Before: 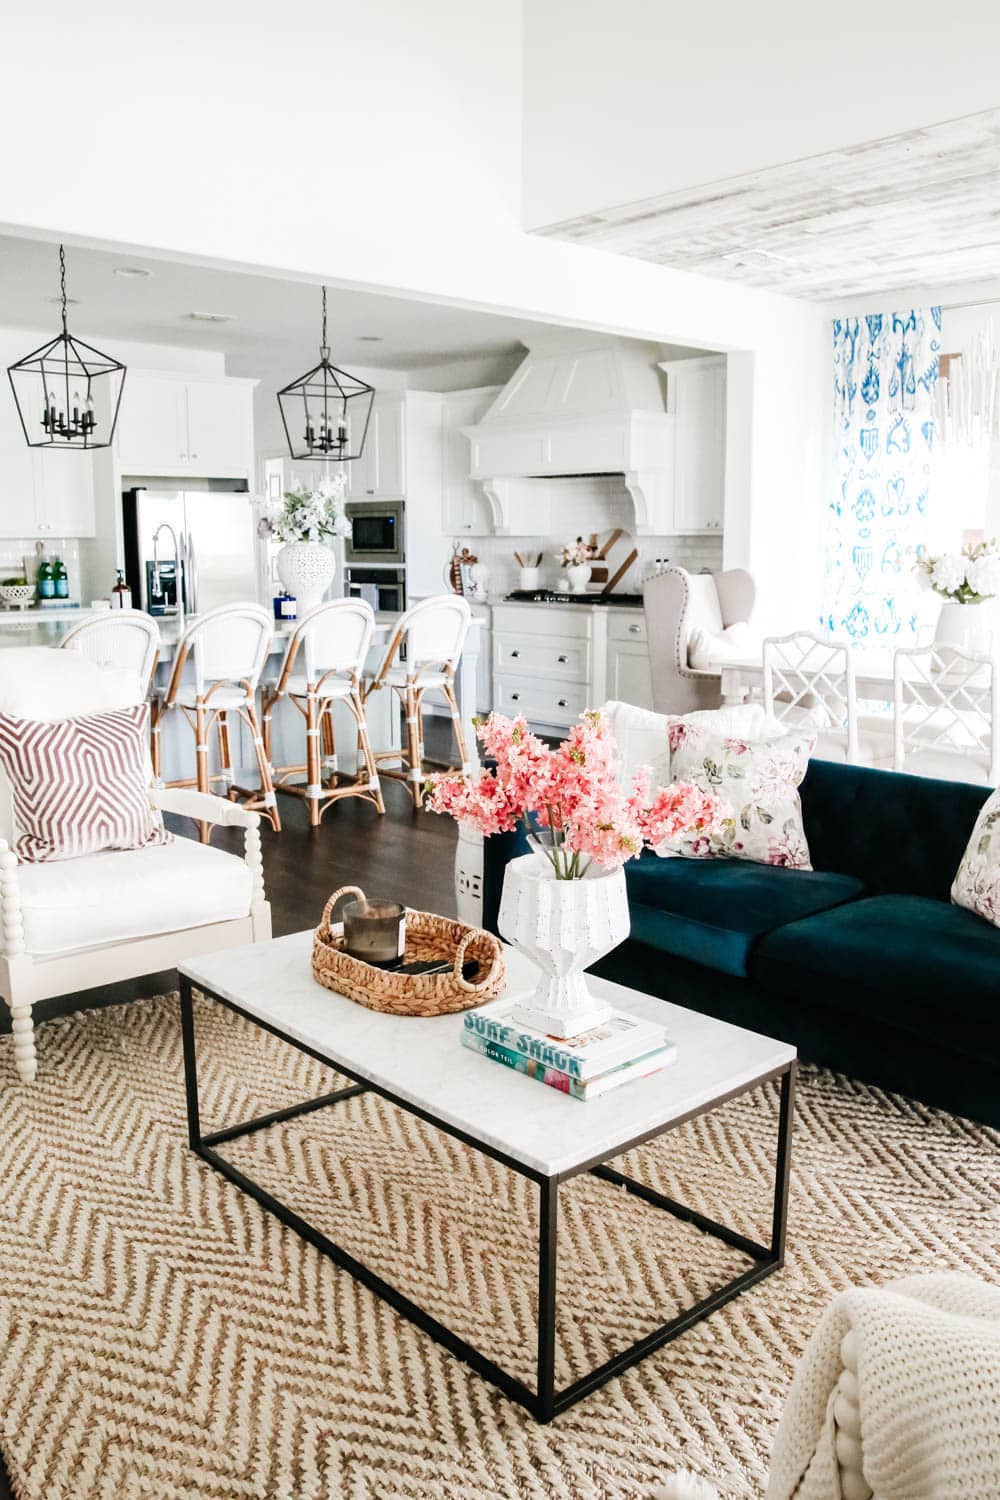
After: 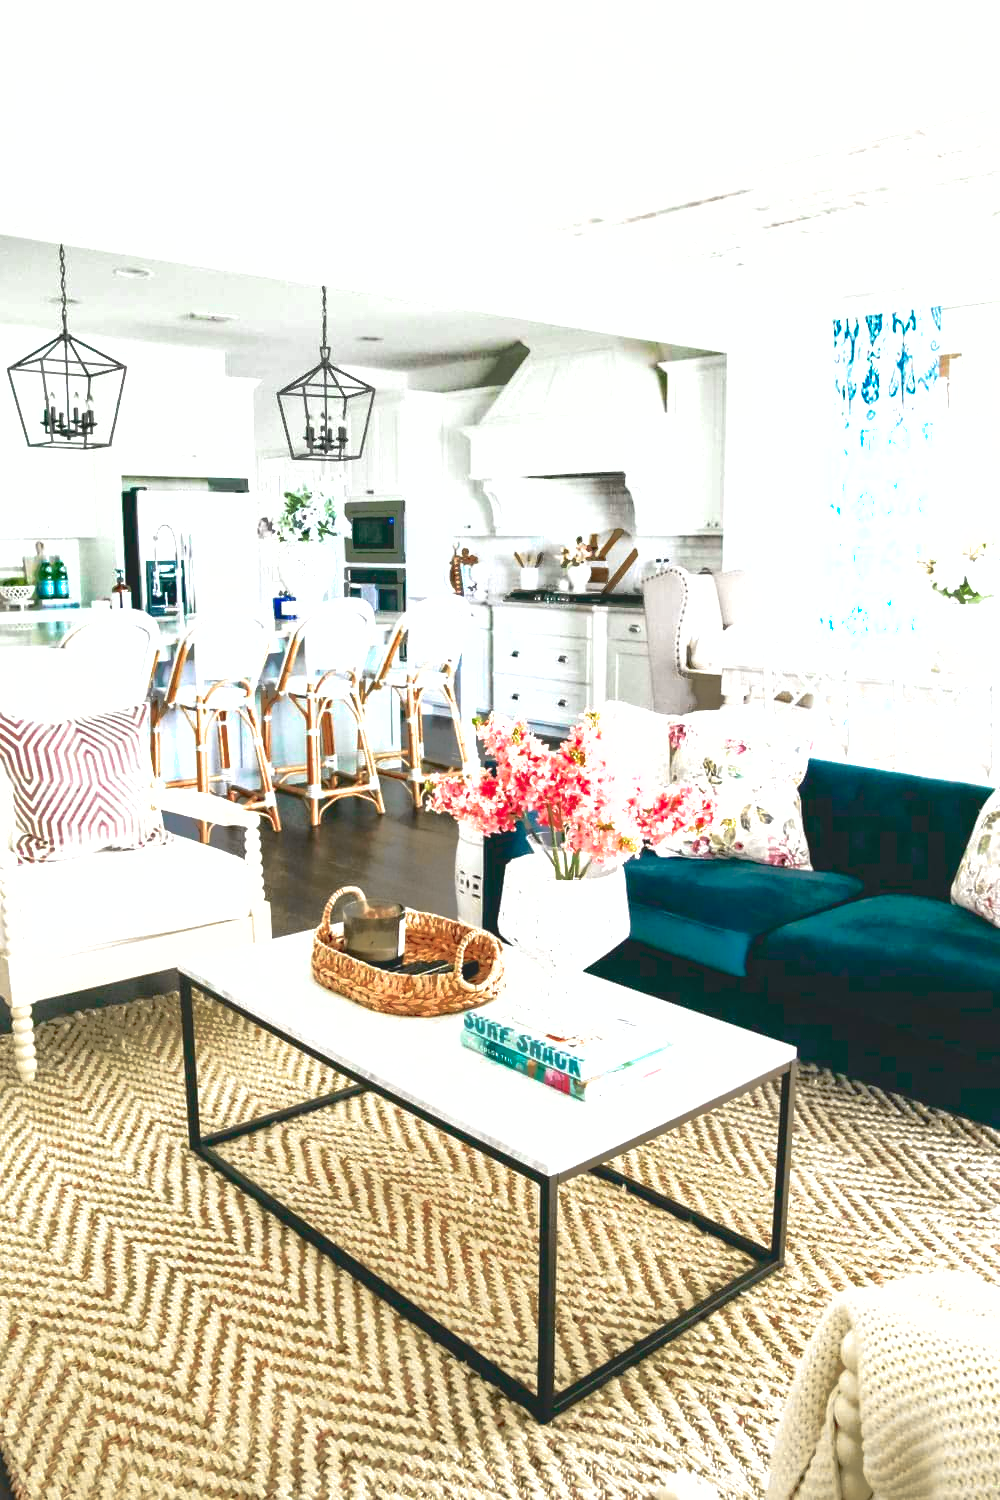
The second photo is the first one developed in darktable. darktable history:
exposure: black level correction 0, exposure 0.905 EV, compensate exposure bias true, compensate highlight preservation false
tone equalizer: on, module defaults
shadows and highlights: shadows 59.56, highlights -59.89, shadows color adjustment 97.68%
tone curve: curves: ch0 [(0, 0.056) (0.049, 0.073) (0.155, 0.127) (0.33, 0.331) (0.432, 0.46) (0.601, 0.655) (0.843, 0.876) (1, 0.965)]; ch1 [(0, 0) (0.339, 0.334) (0.445, 0.419) (0.476, 0.454) (0.497, 0.494) (0.53, 0.511) (0.557, 0.549) (0.613, 0.614) (0.728, 0.729) (1, 1)]; ch2 [(0, 0) (0.327, 0.318) (0.417, 0.426) (0.46, 0.453) (0.502, 0.5) (0.526, 0.52) (0.54, 0.543) (0.606, 0.61) (0.74, 0.716) (1, 1)], color space Lab, independent channels, preserve colors none
